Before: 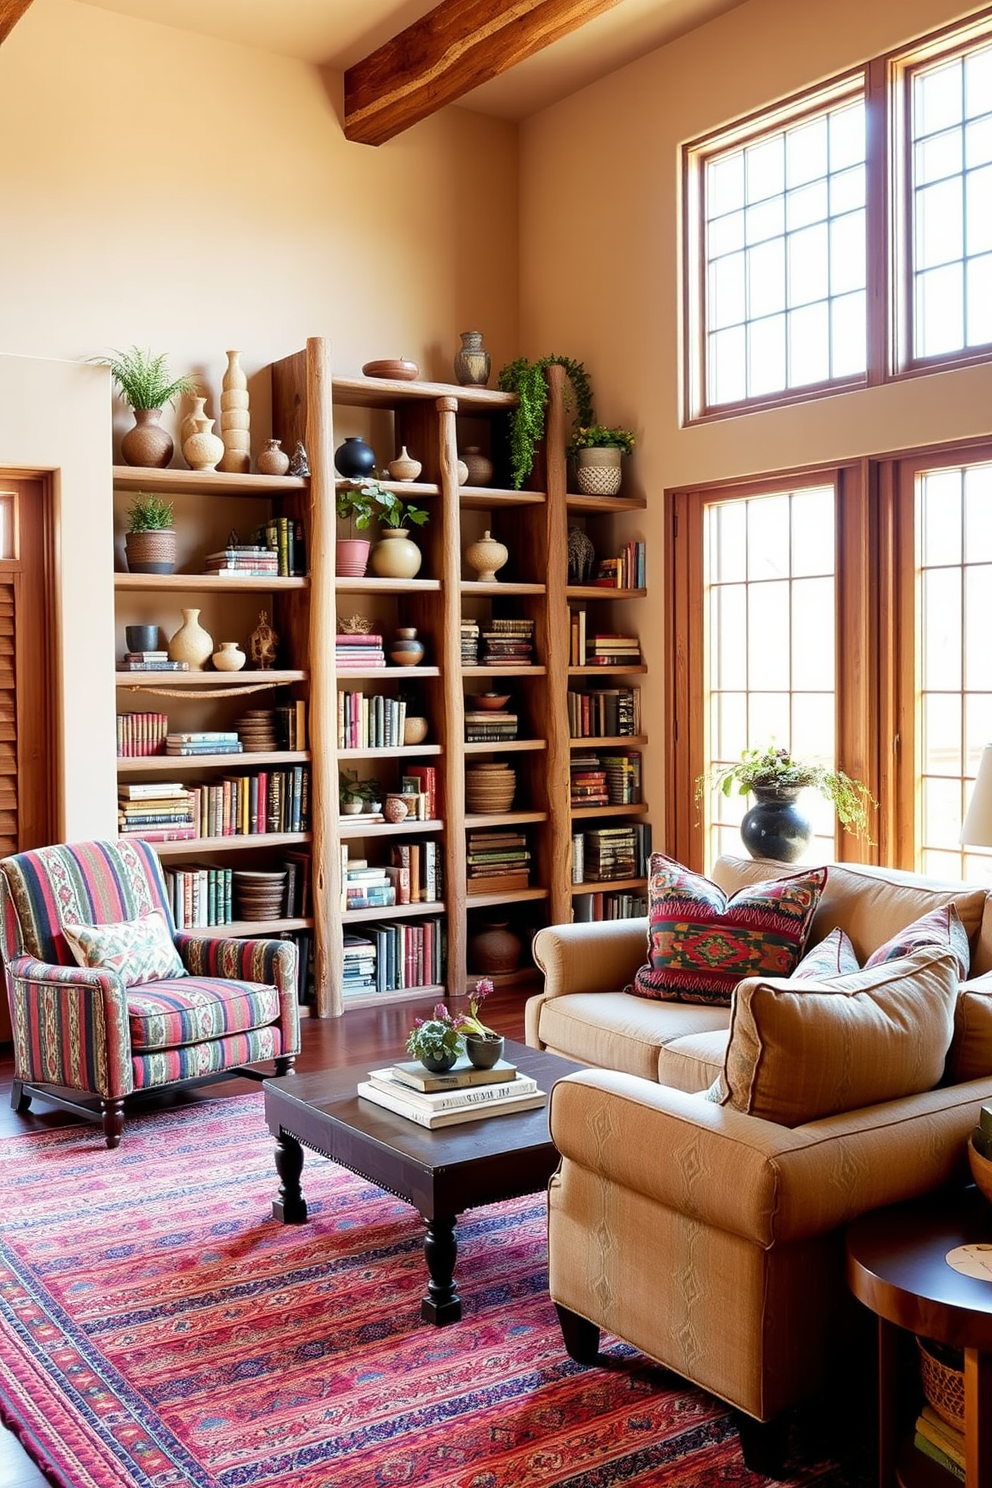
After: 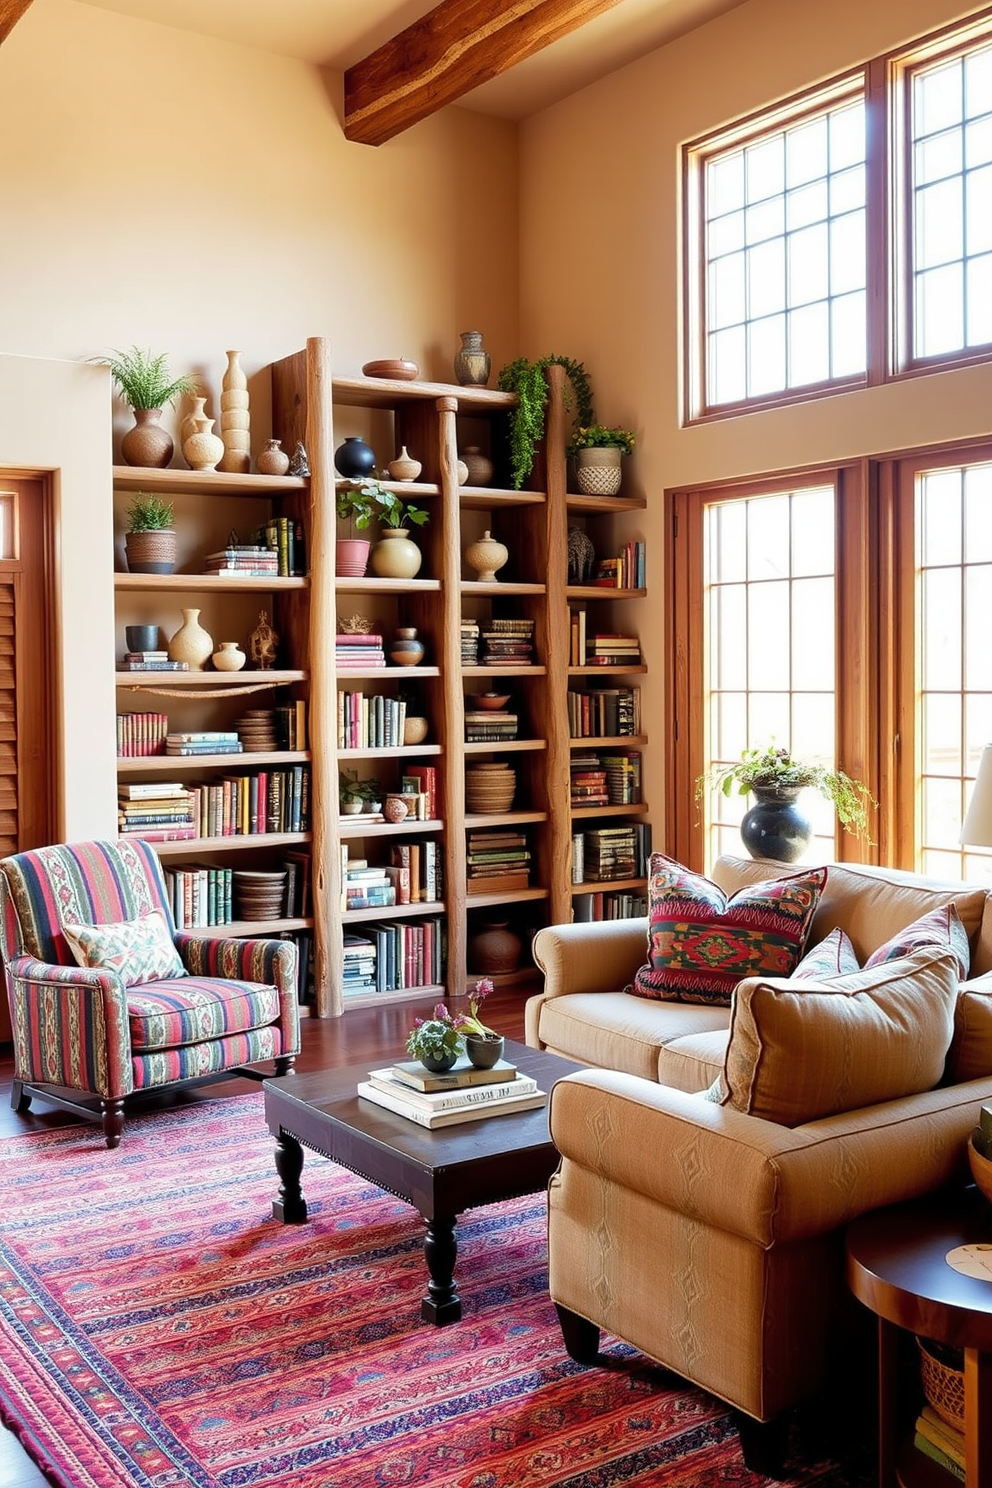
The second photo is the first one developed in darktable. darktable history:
tone equalizer: on, module defaults
shadows and highlights: shadows 25, highlights -25
